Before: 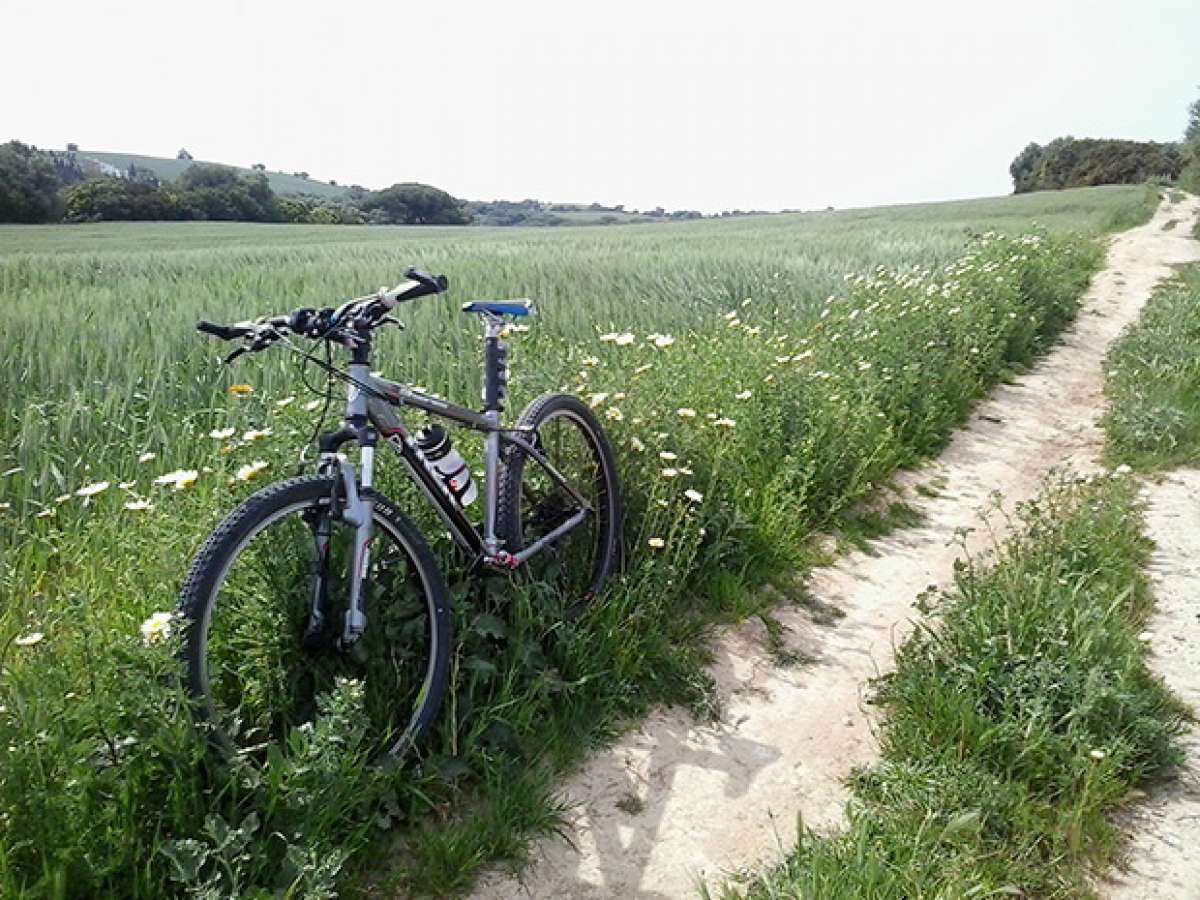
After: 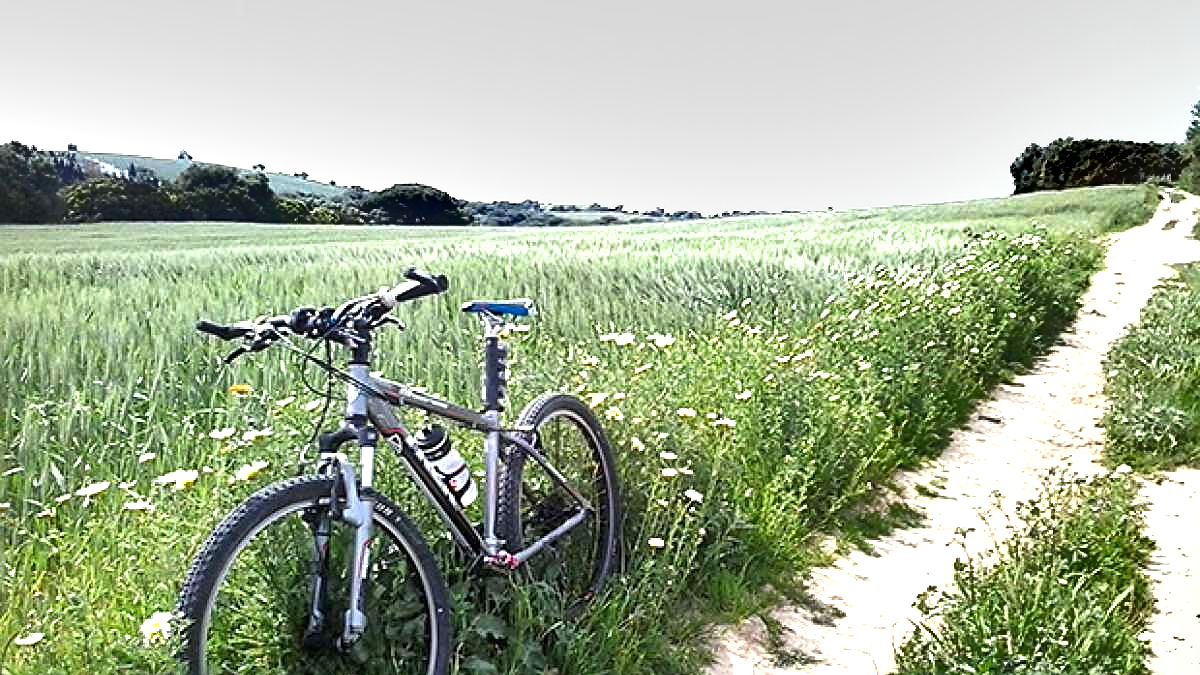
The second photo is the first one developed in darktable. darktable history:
crop: bottom 24.967%
exposure: black level correction 0, exposure 1 EV, compensate exposure bias true, compensate highlight preservation false
shadows and highlights: soften with gaussian
sharpen: on, module defaults
